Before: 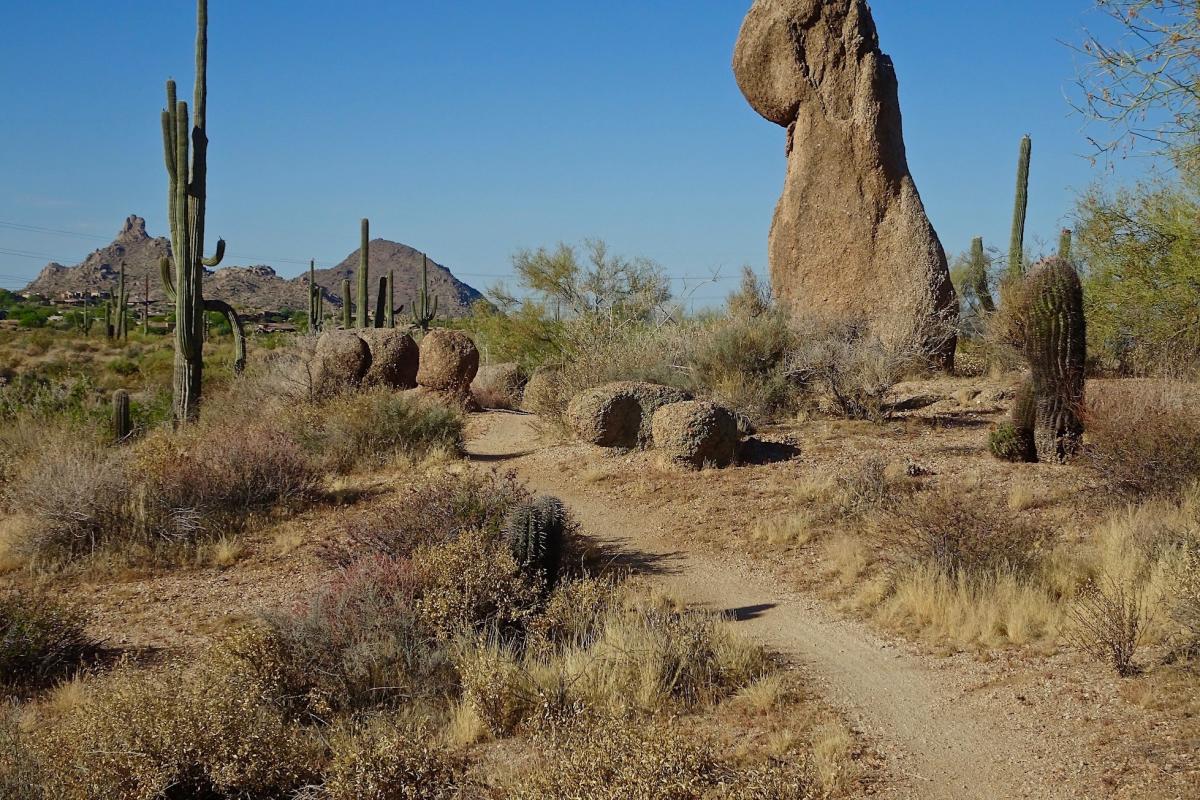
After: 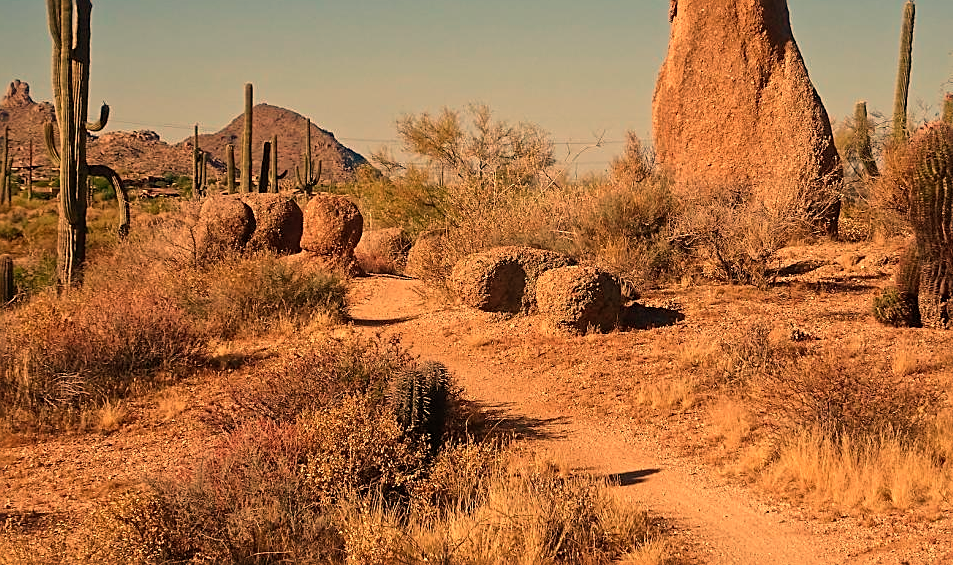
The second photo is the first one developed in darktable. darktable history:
white balance: red 1.467, blue 0.684
crop: left 9.712%, top 16.928%, right 10.845%, bottom 12.332%
sharpen: on, module defaults
